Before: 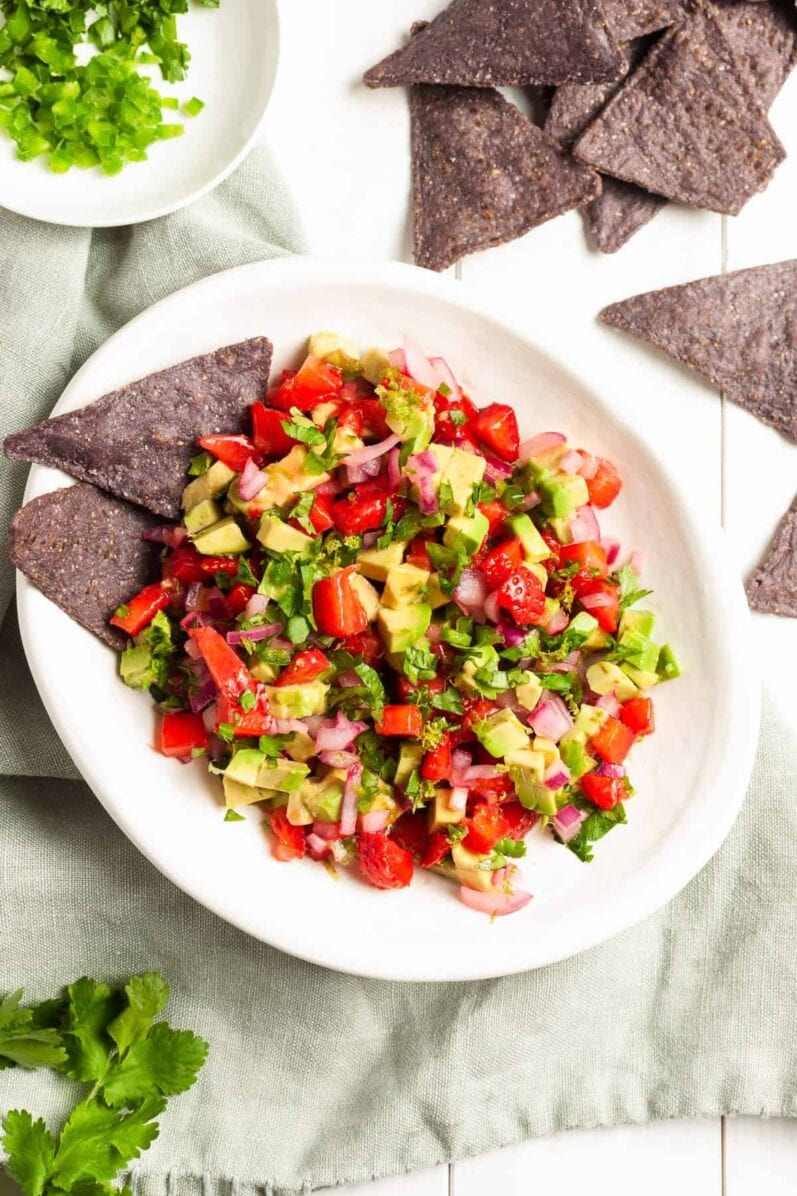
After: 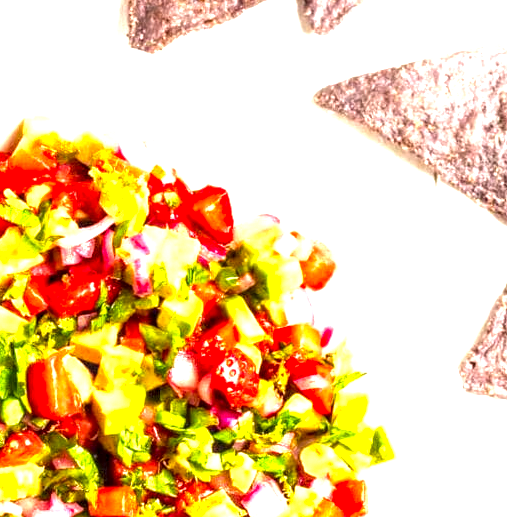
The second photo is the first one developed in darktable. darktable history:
exposure: black level correction 0, exposure 1.45 EV, compensate exposure bias true, compensate highlight preservation false
color balance rgb: perceptual saturation grading › global saturation 20%, global vibrance 20%
local contrast: highlights 60%, shadows 60%, detail 160%
crop: left 36.005%, top 18.293%, right 0.31%, bottom 38.444%
